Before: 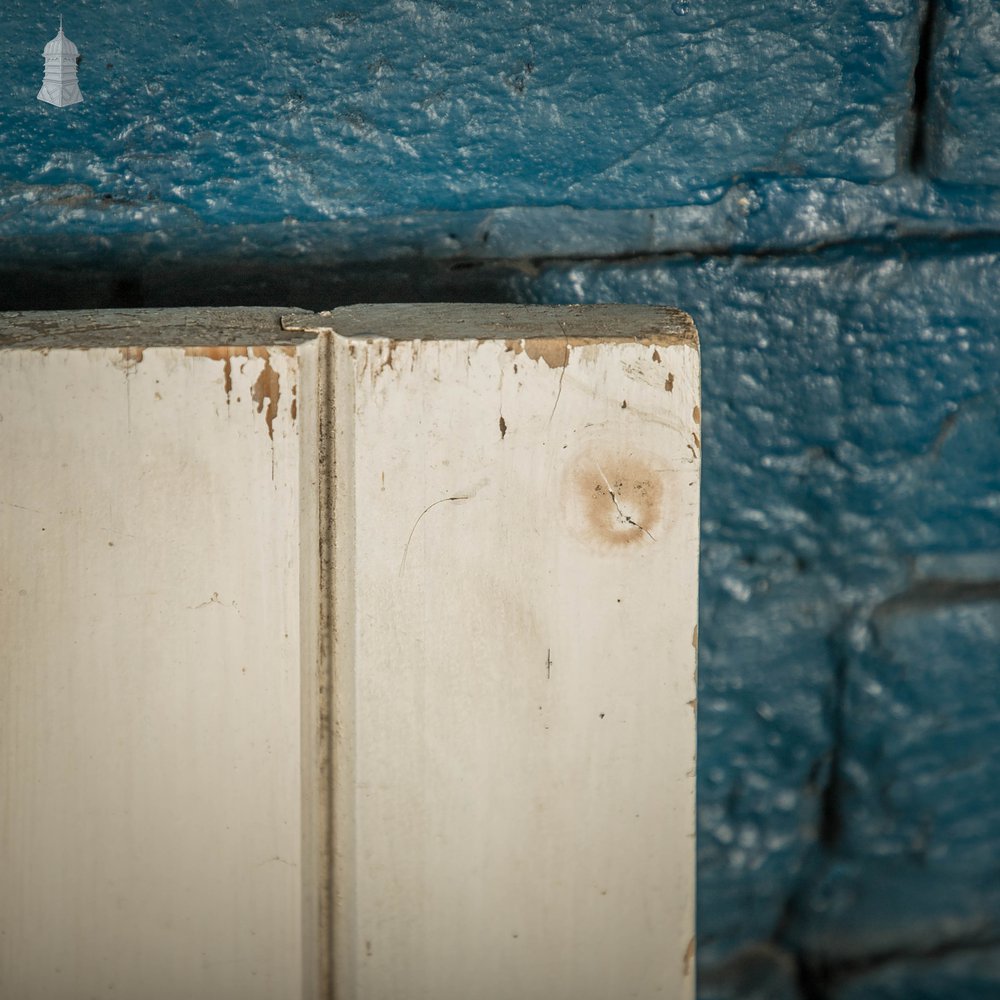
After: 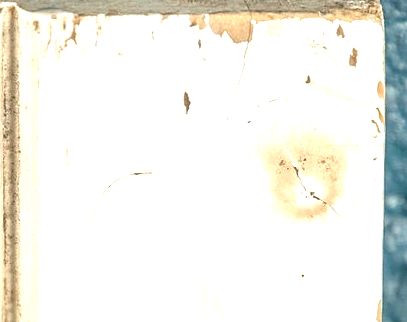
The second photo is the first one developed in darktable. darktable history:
tone equalizer: -8 EV 0.001 EV, -7 EV -0.003 EV, -6 EV 0.002 EV, -5 EV -0.025 EV, -4 EV -0.09 EV, -3 EV -0.138 EV, -2 EV 0.268 EV, -1 EV 0.711 EV, +0 EV 0.519 EV
exposure: black level correction -0.002, exposure 0.705 EV, compensate exposure bias true, compensate highlight preservation false
crop: left 31.667%, top 32.501%, right 27.551%, bottom 35.291%
